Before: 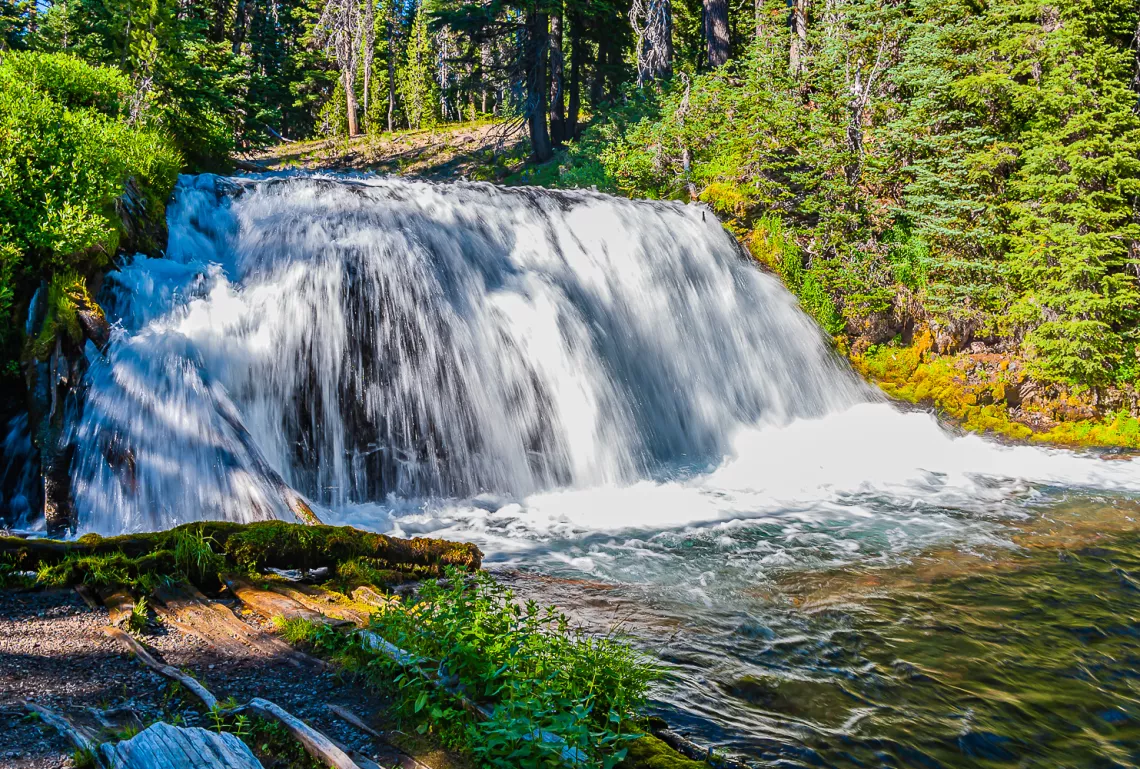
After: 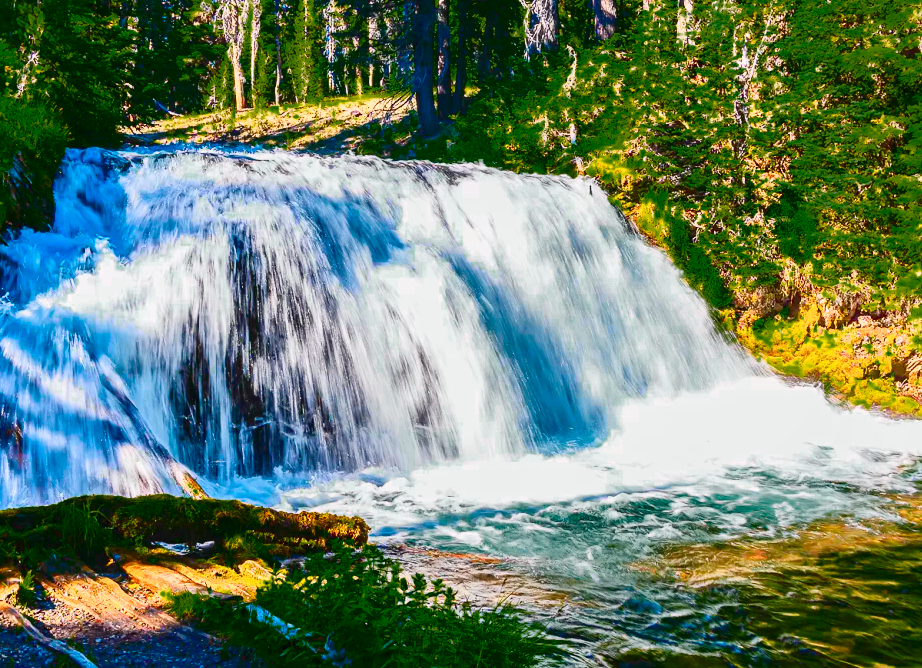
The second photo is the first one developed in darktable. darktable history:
color zones: curves: ch0 [(0.25, 0.5) (0.347, 0.092) (0.75, 0.5)]; ch1 [(0.25, 0.5) (0.33, 0.51) (0.75, 0.5)]
color balance rgb: perceptual saturation grading › global saturation 35%, perceptual saturation grading › highlights -25%, perceptual saturation grading › shadows 50%
crop: left 9.929%, top 3.475%, right 9.188%, bottom 9.529%
shadows and highlights: shadows 62.66, white point adjustment 0.37, highlights -34.44, compress 83.82%
tone curve: curves: ch0 [(0, 0.003) (0.044, 0.032) (0.12, 0.089) (0.19, 0.175) (0.271, 0.294) (0.457, 0.546) (0.588, 0.71) (0.701, 0.815) (0.86, 0.922) (1, 0.982)]; ch1 [(0, 0) (0.247, 0.215) (0.433, 0.382) (0.466, 0.426) (0.493, 0.481) (0.501, 0.5) (0.517, 0.524) (0.557, 0.582) (0.598, 0.651) (0.671, 0.735) (0.796, 0.85) (1, 1)]; ch2 [(0, 0) (0.249, 0.216) (0.357, 0.317) (0.448, 0.432) (0.478, 0.492) (0.498, 0.499) (0.517, 0.53) (0.537, 0.57) (0.569, 0.623) (0.61, 0.663) (0.706, 0.75) (0.808, 0.809) (0.991, 0.968)], color space Lab, independent channels, preserve colors none
bloom: size 9%, threshold 100%, strength 7%
